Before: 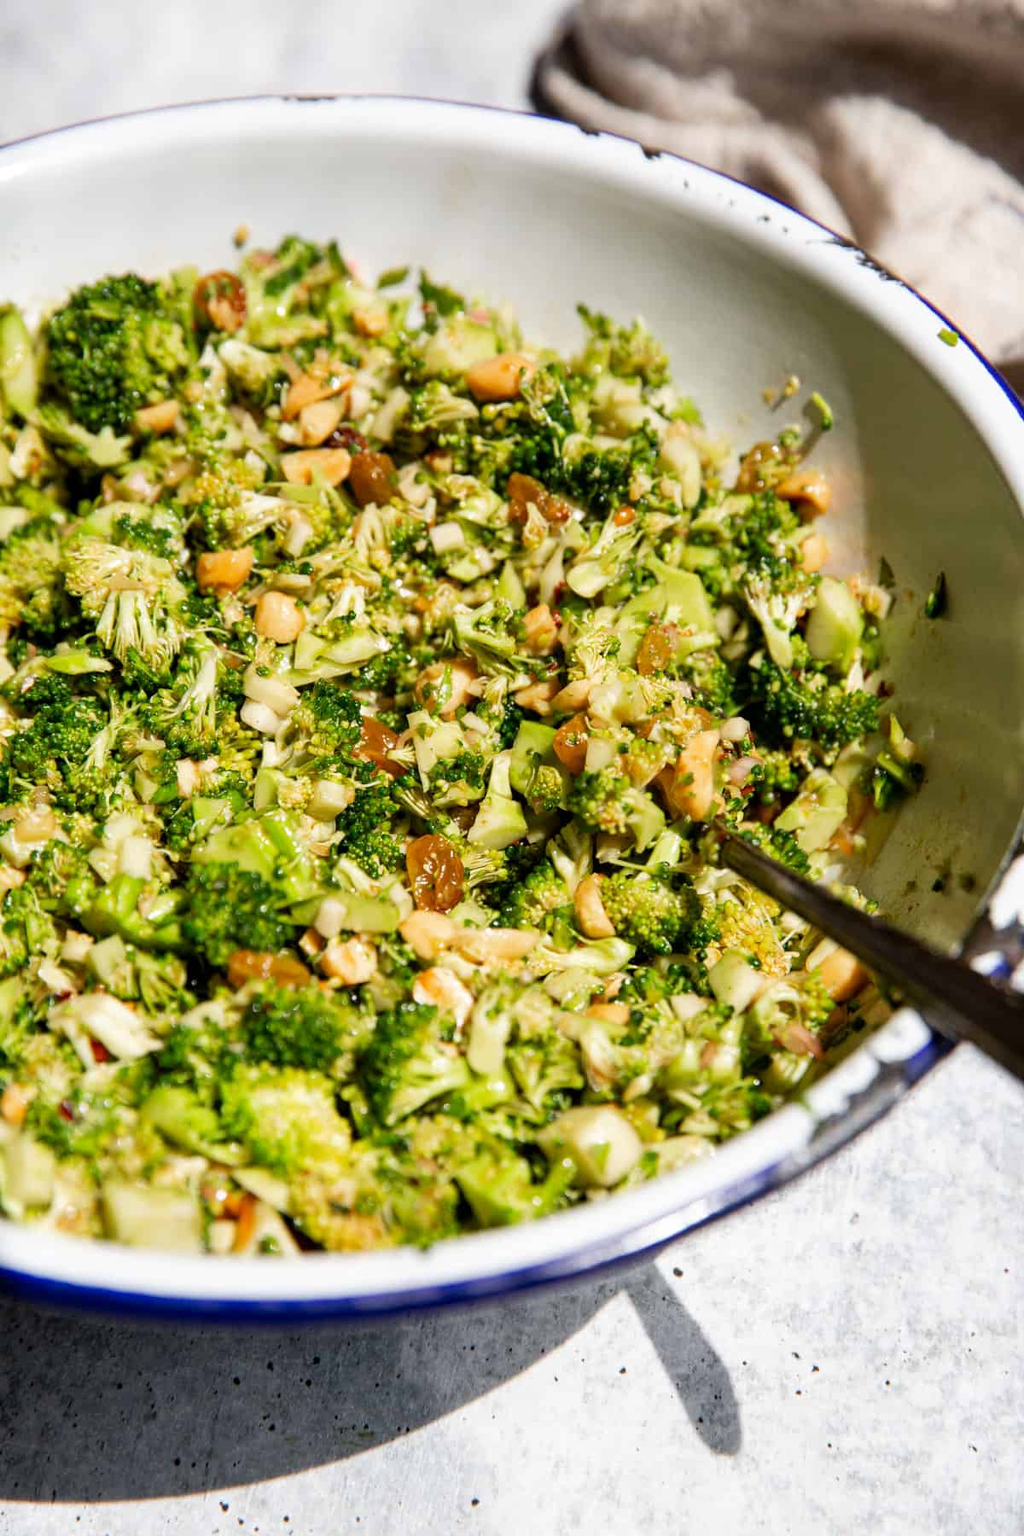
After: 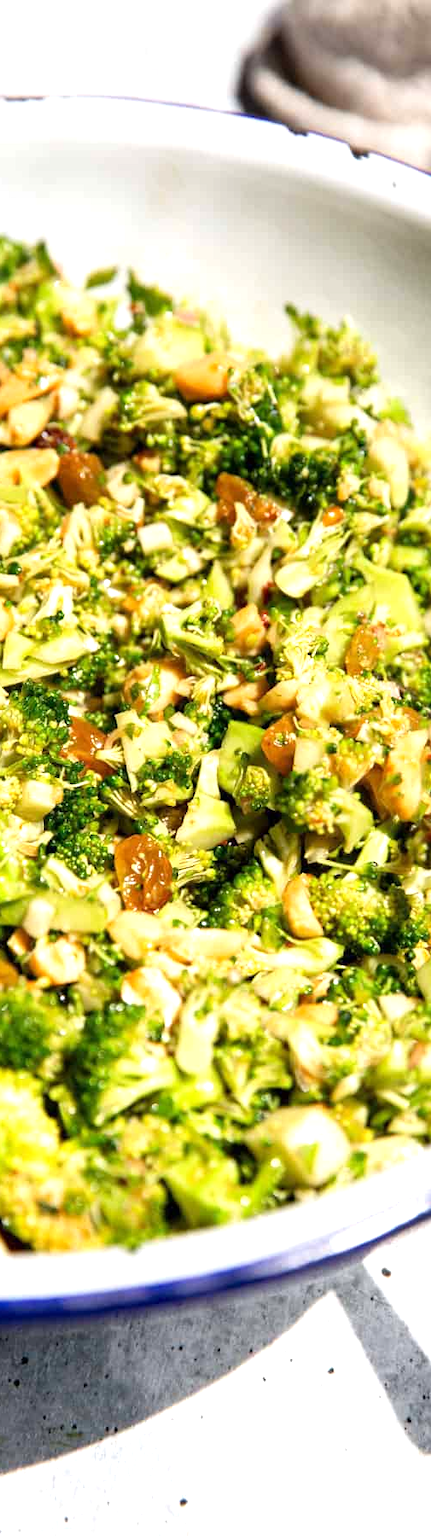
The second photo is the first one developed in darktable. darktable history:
exposure: exposure 0.6 EV, compensate highlight preservation false
crop: left 28.583%, right 29.231%
